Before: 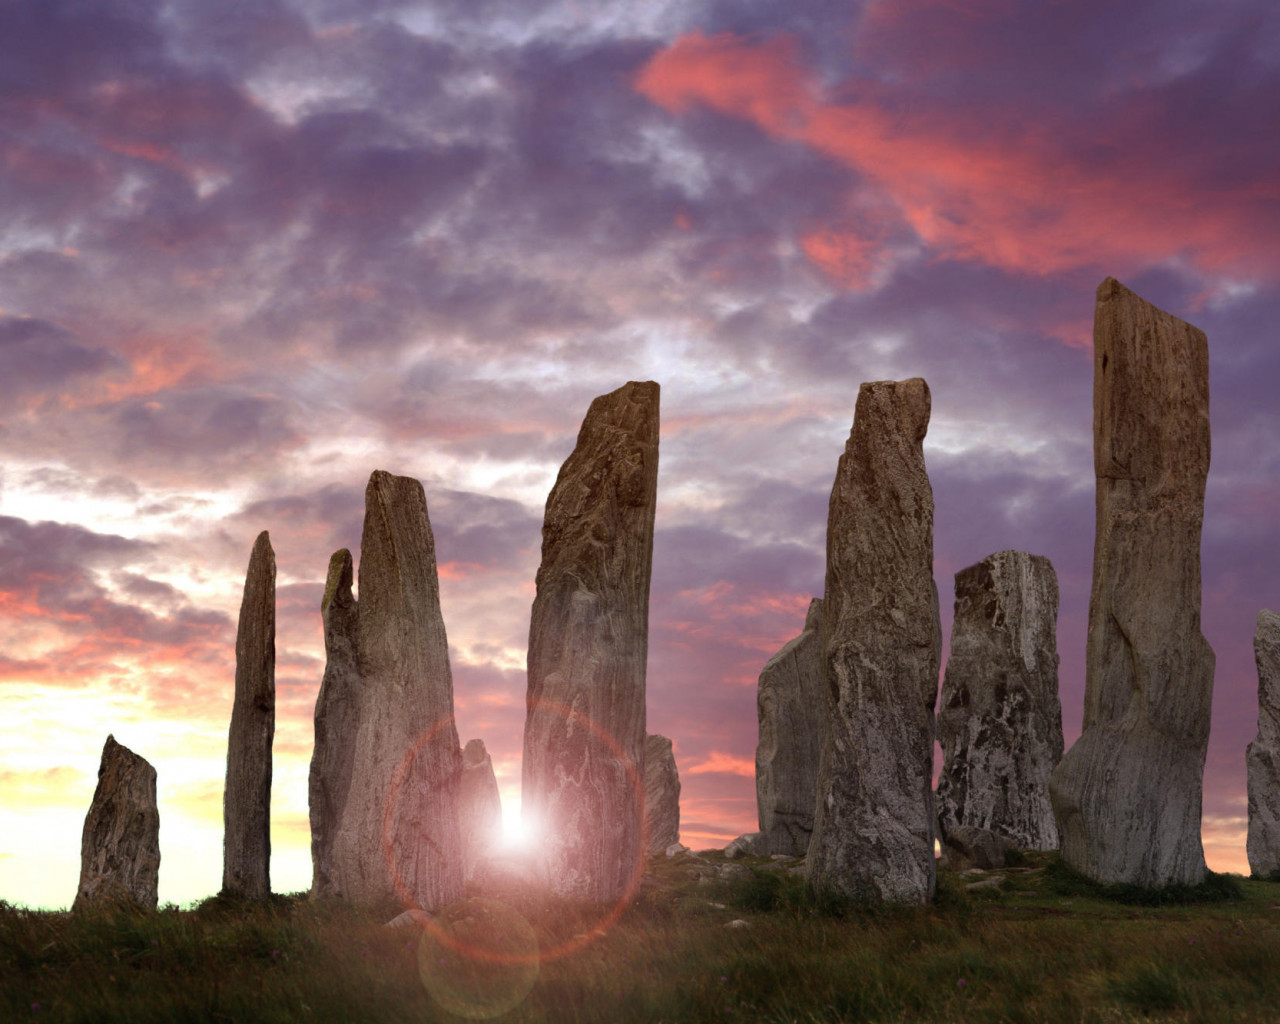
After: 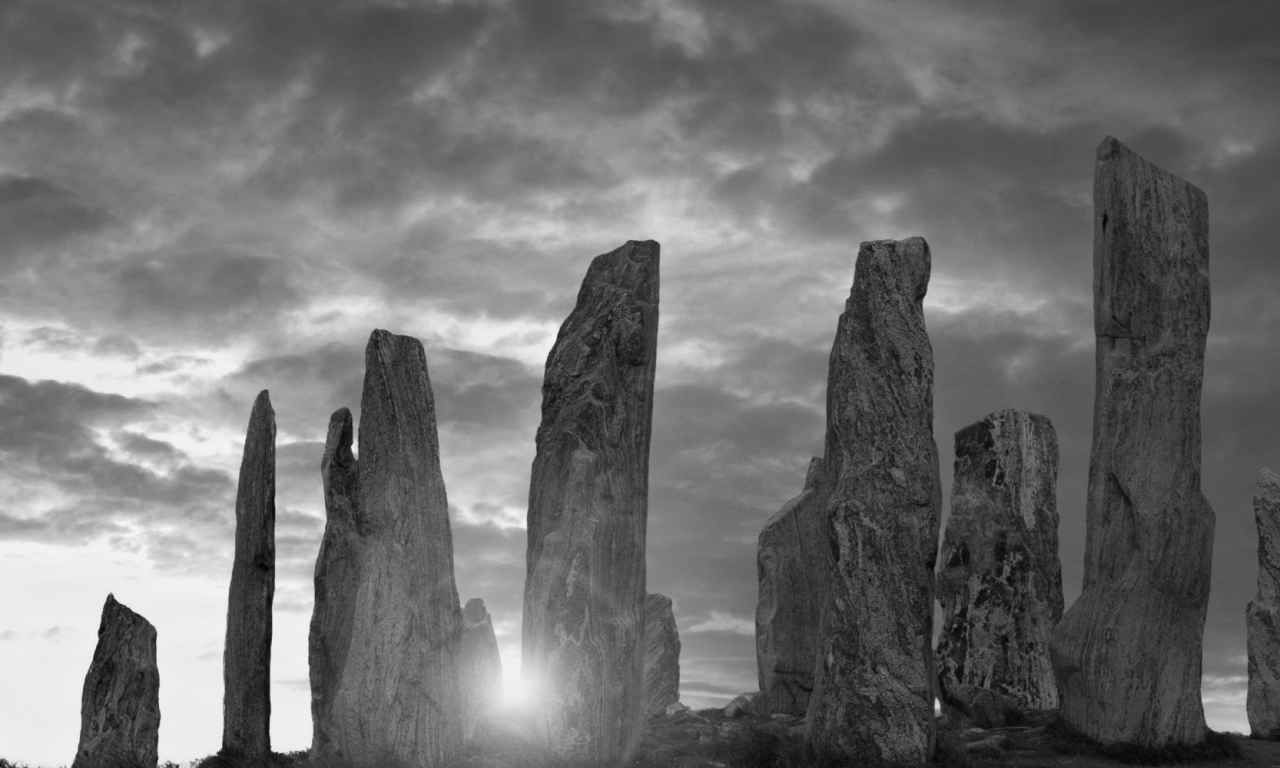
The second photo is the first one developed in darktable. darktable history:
crop: top 13.819%, bottom 11.169%
monochrome: a 26.22, b 42.67, size 0.8
color balance: output saturation 120%
